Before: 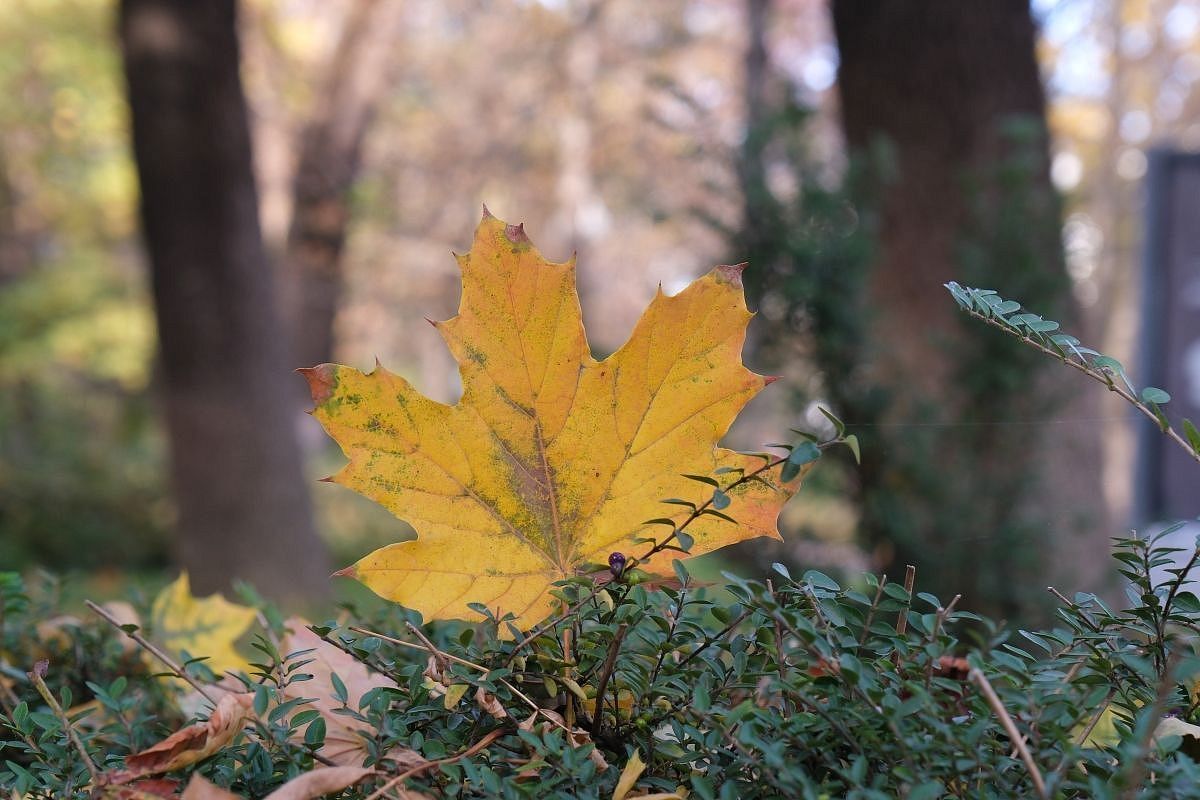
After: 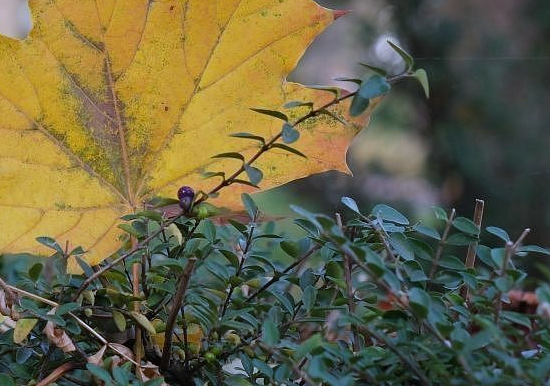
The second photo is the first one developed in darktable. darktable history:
crop: left 35.976%, top 45.819%, right 18.162%, bottom 5.807%
white balance: red 0.931, blue 1.11
